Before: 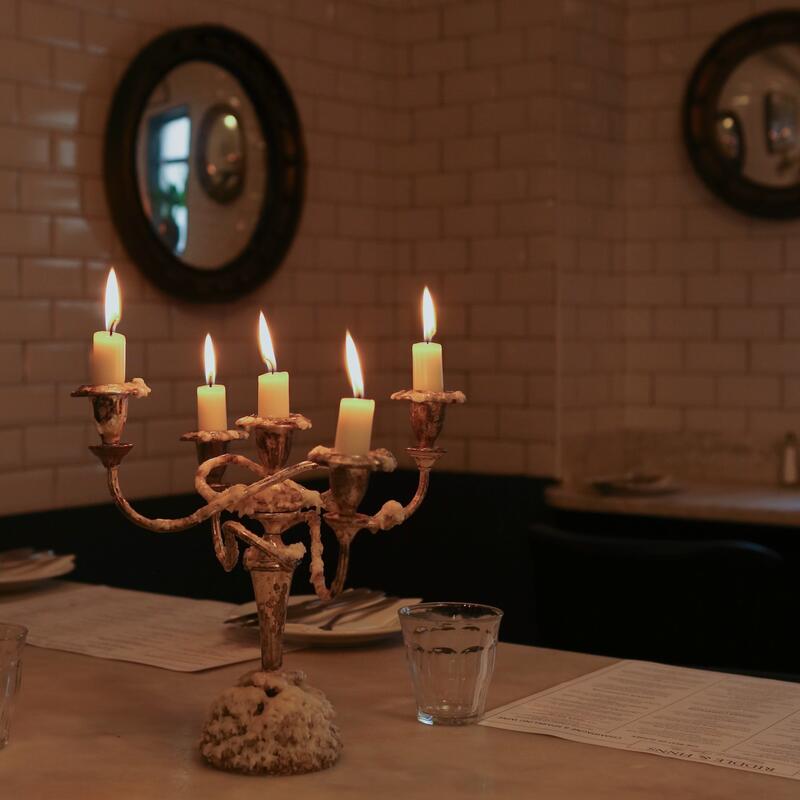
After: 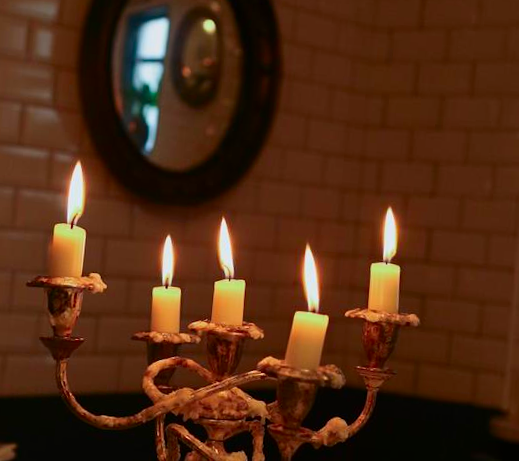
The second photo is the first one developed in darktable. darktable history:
contrast brightness saturation: contrast 0.16, saturation 0.32
crop and rotate: angle -4.99°, left 2.122%, top 6.945%, right 27.566%, bottom 30.519%
